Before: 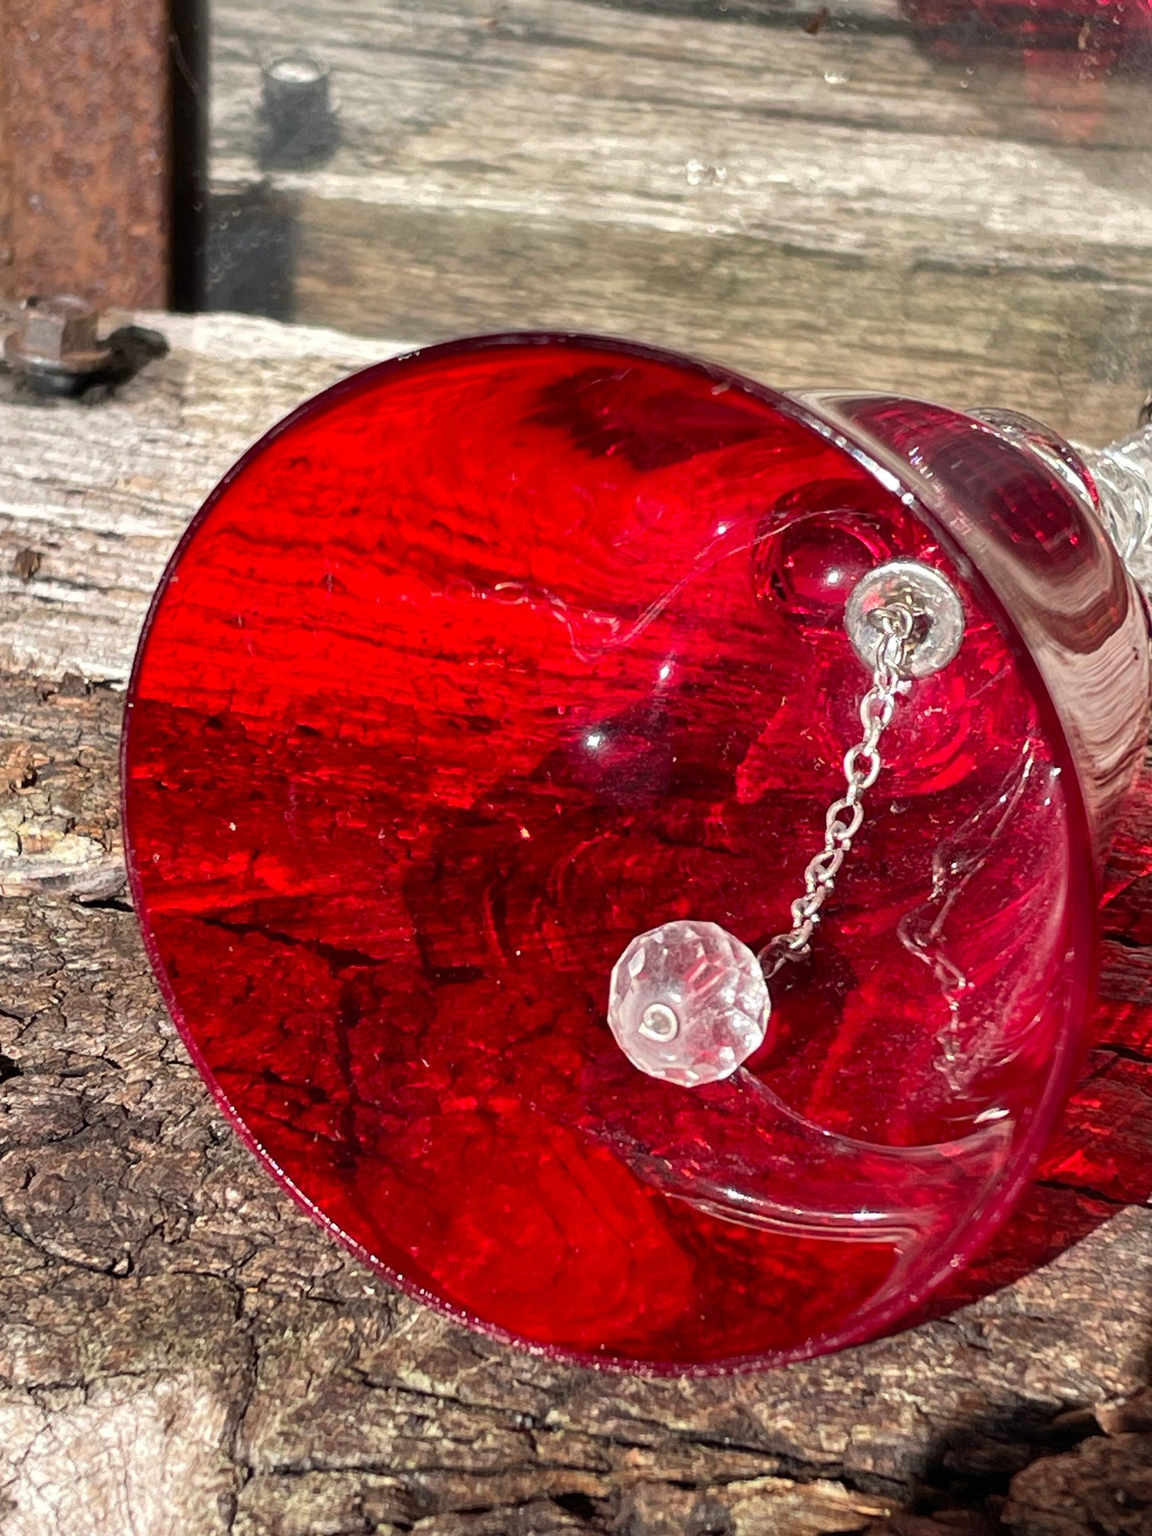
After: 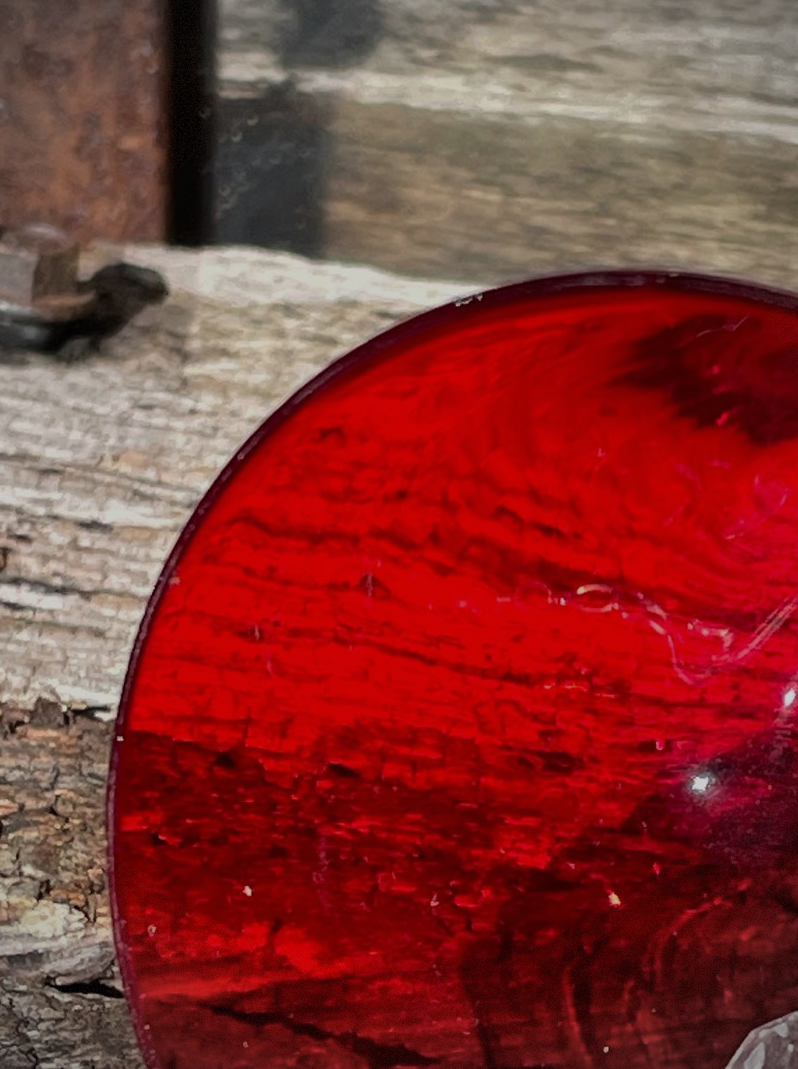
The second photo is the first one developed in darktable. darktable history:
vignetting: dithering 8-bit output
crop and rotate: left 3.055%, top 7.627%, right 41.706%, bottom 36.864%
exposure: black level correction 0, exposure -0.728 EV, compensate exposure bias true, compensate highlight preservation false
